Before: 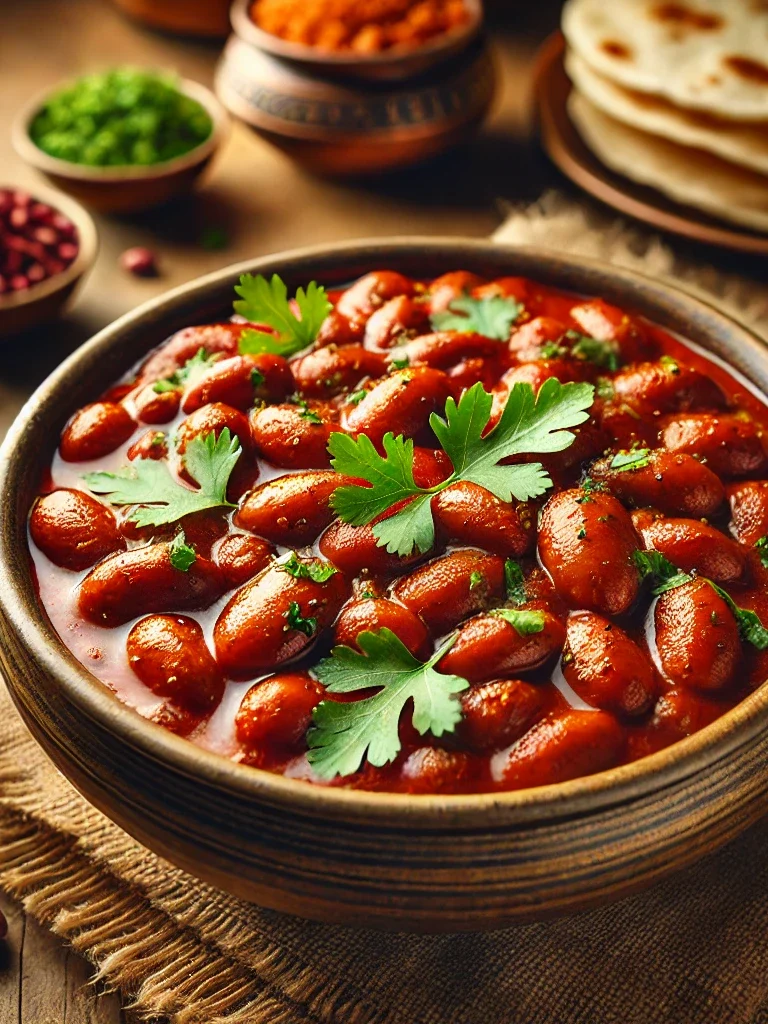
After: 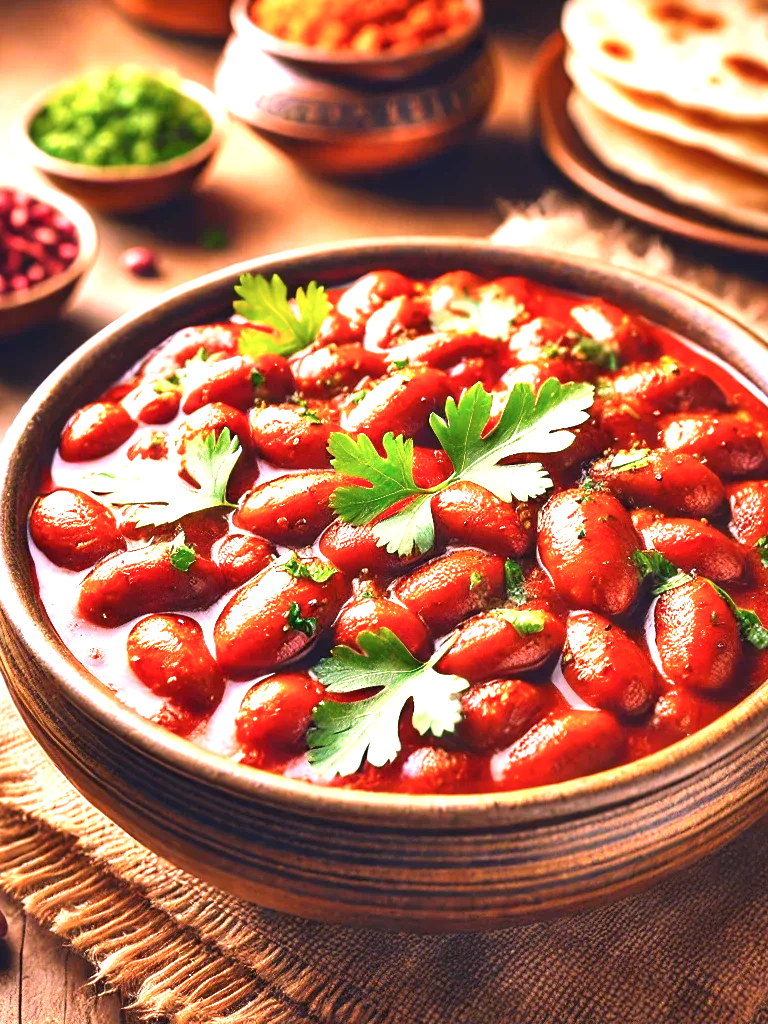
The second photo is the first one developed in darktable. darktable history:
color calibration: illuminant as shot in camera, x 0.358, y 0.373, temperature 4628.91 K
exposure: black level correction 0, exposure 1.2 EV, compensate highlight preservation false
white balance: red 1.188, blue 1.11
